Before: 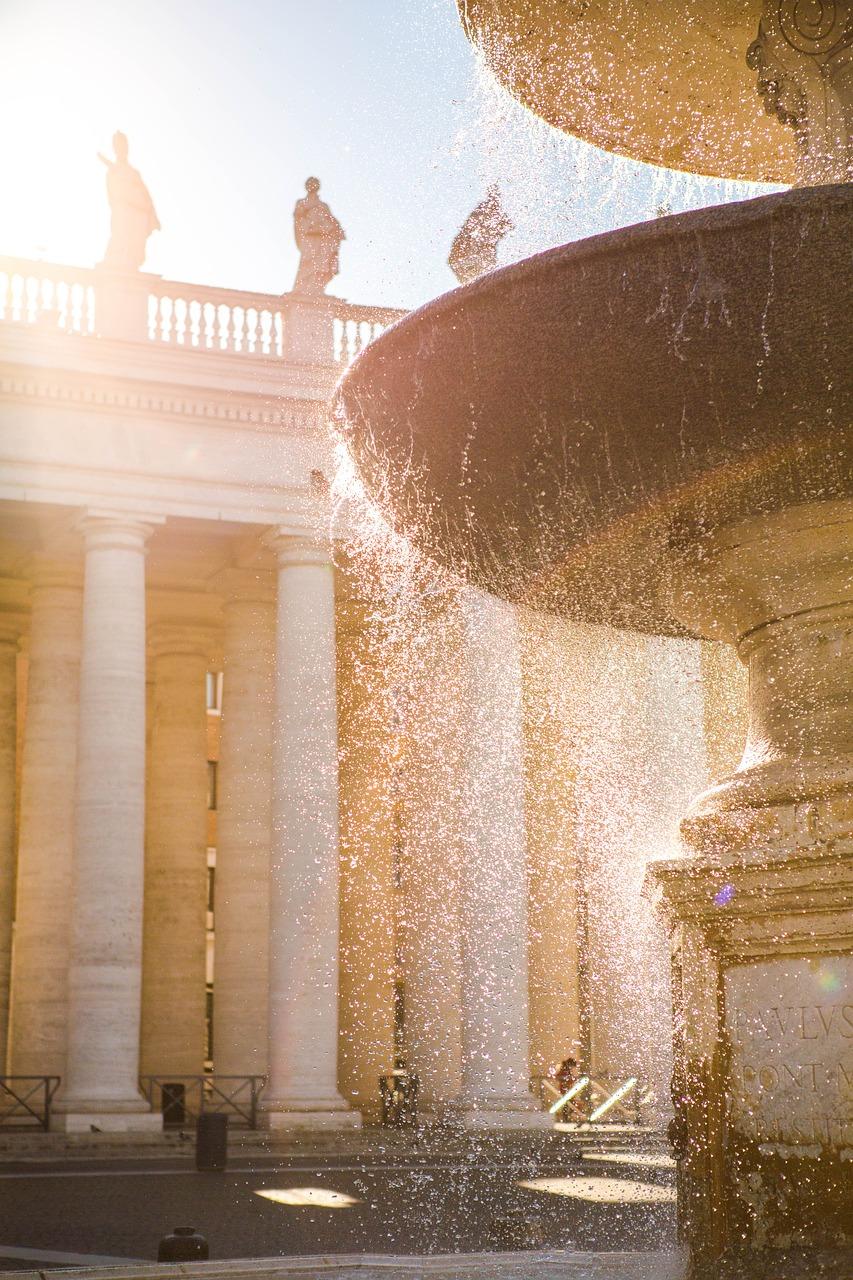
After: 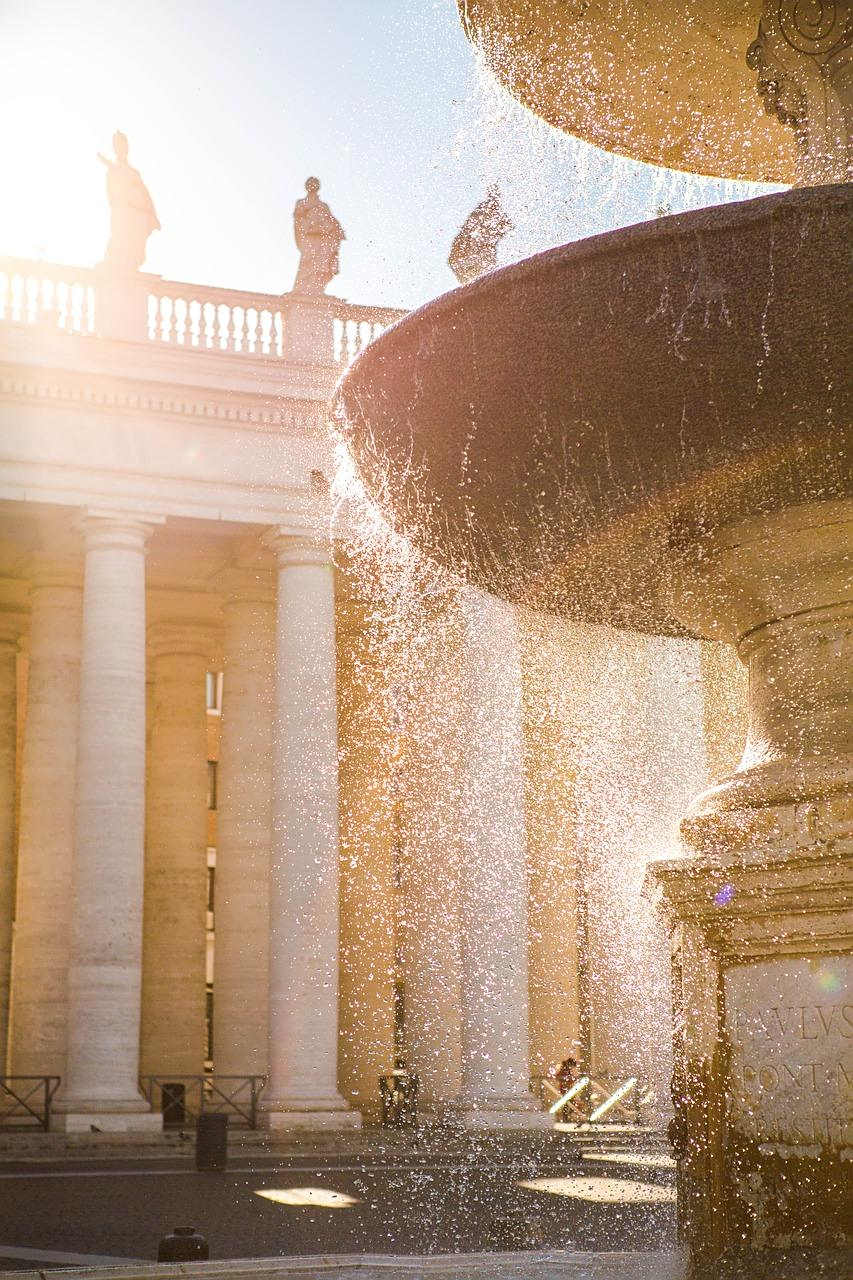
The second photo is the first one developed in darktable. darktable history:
local contrast: mode bilateral grid, contrast 21, coarseness 50, detail 102%, midtone range 0.2
sharpen: amount 0.201
